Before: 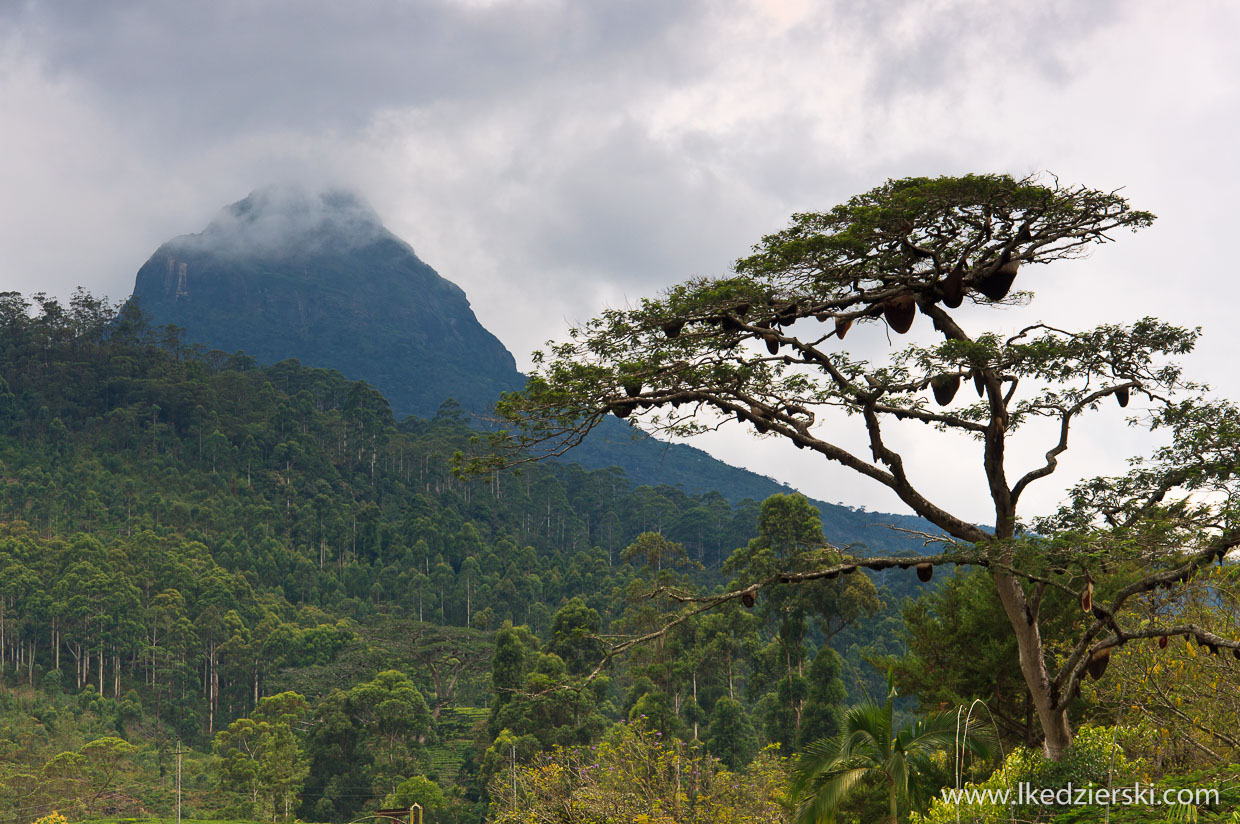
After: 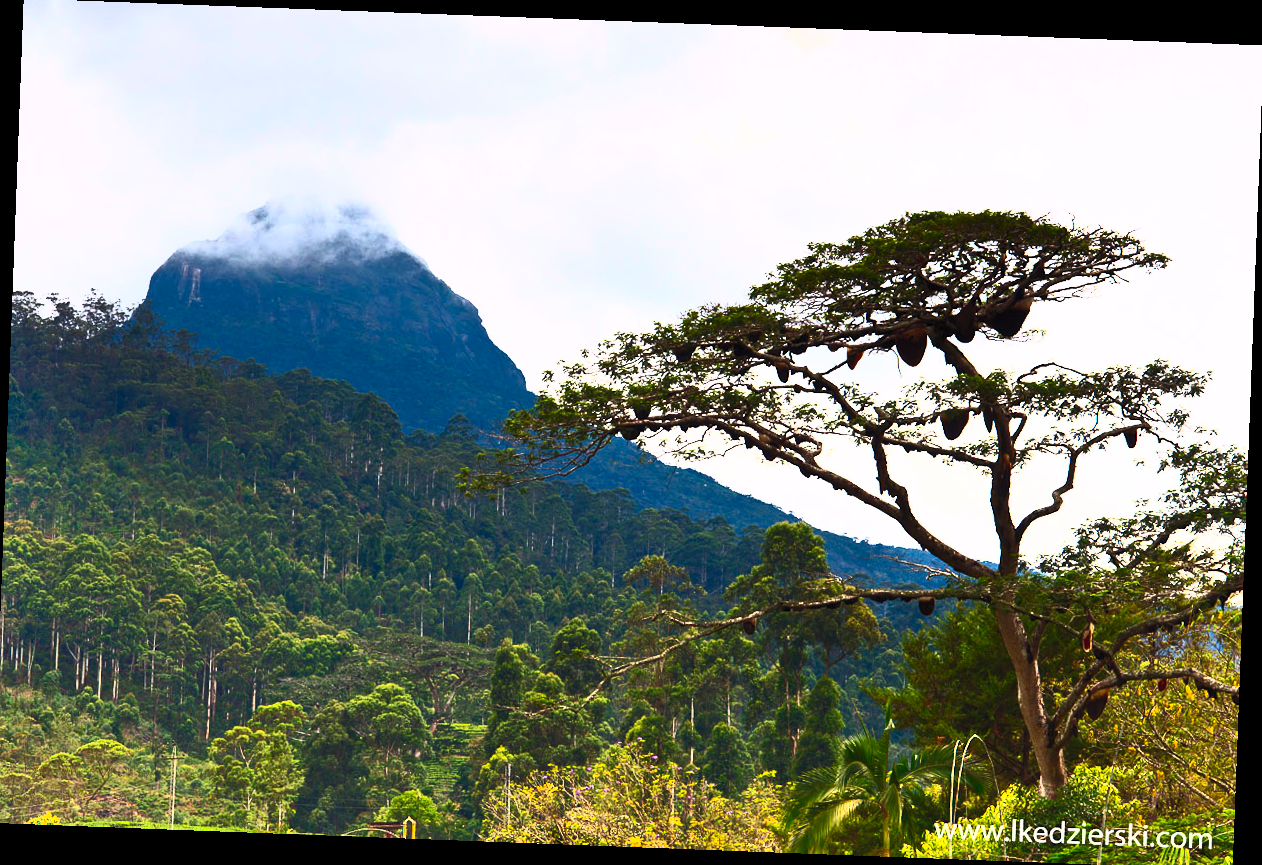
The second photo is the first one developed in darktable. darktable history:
crop and rotate: left 0.614%, top 0.179%, bottom 0.309%
contrast brightness saturation: contrast 0.83, brightness 0.59, saturation 0.59
color balance: gamma [0.9, 0.988, 0.975, 1.025], gain [1.05, 1, 1, 1]
shadows and highlights: low approximation 0.01, soften with gaussian
tone equalizer: on, module defaults
rotate and perspective: rotation 2.17°, automatic cropping off
